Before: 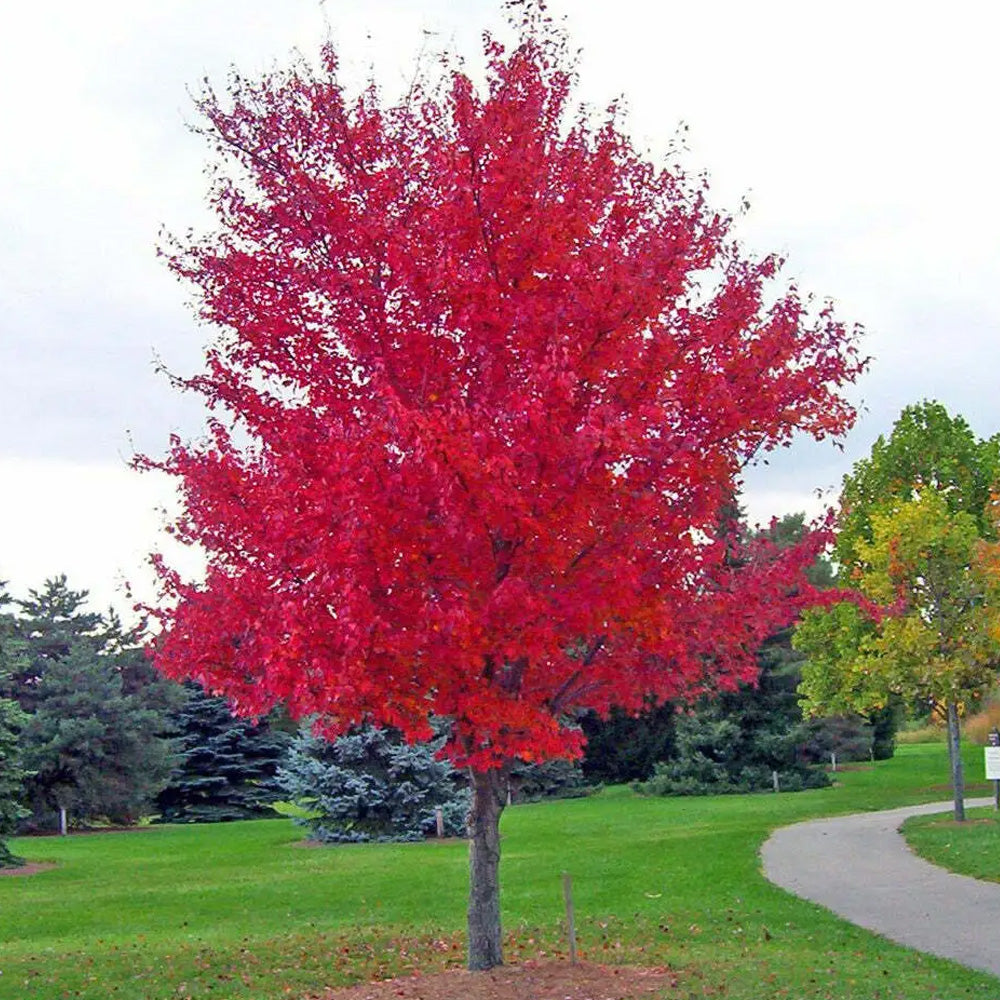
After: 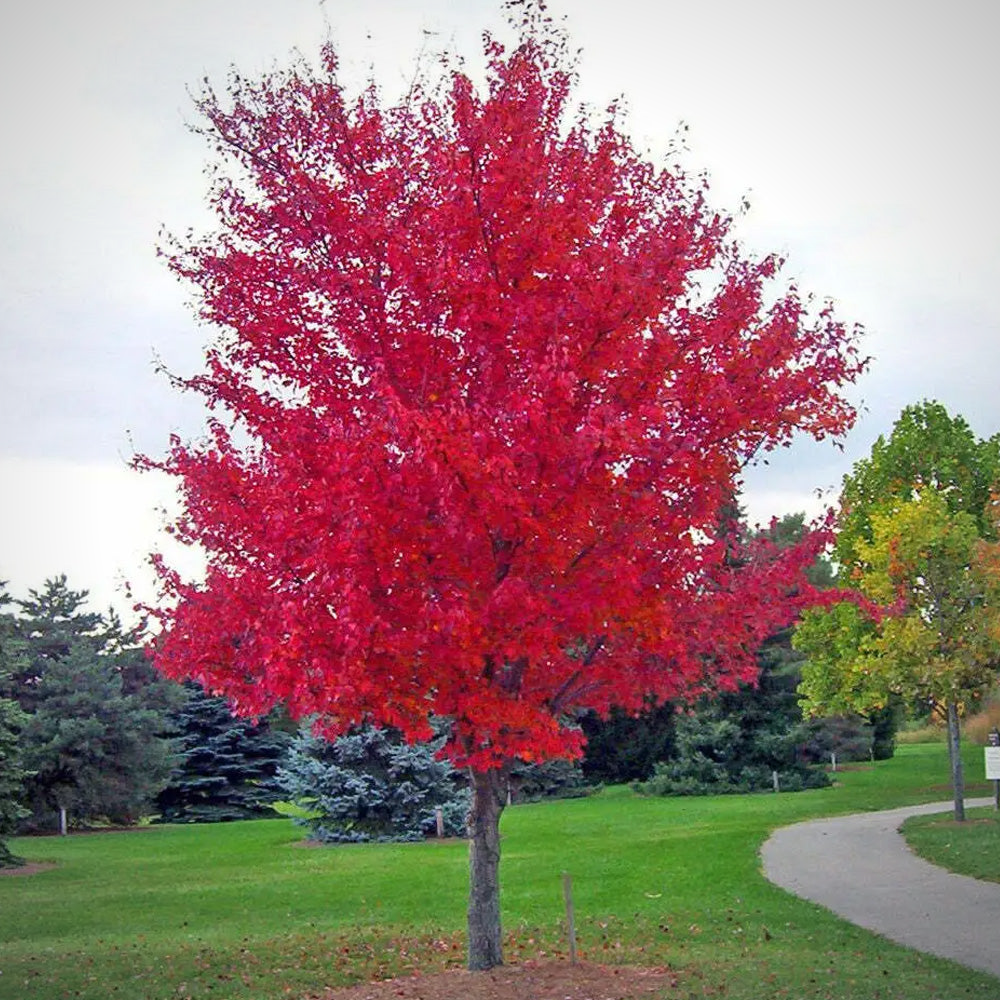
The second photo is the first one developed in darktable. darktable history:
vignetting: fall-off radius 69.76%, automatic ratio true
